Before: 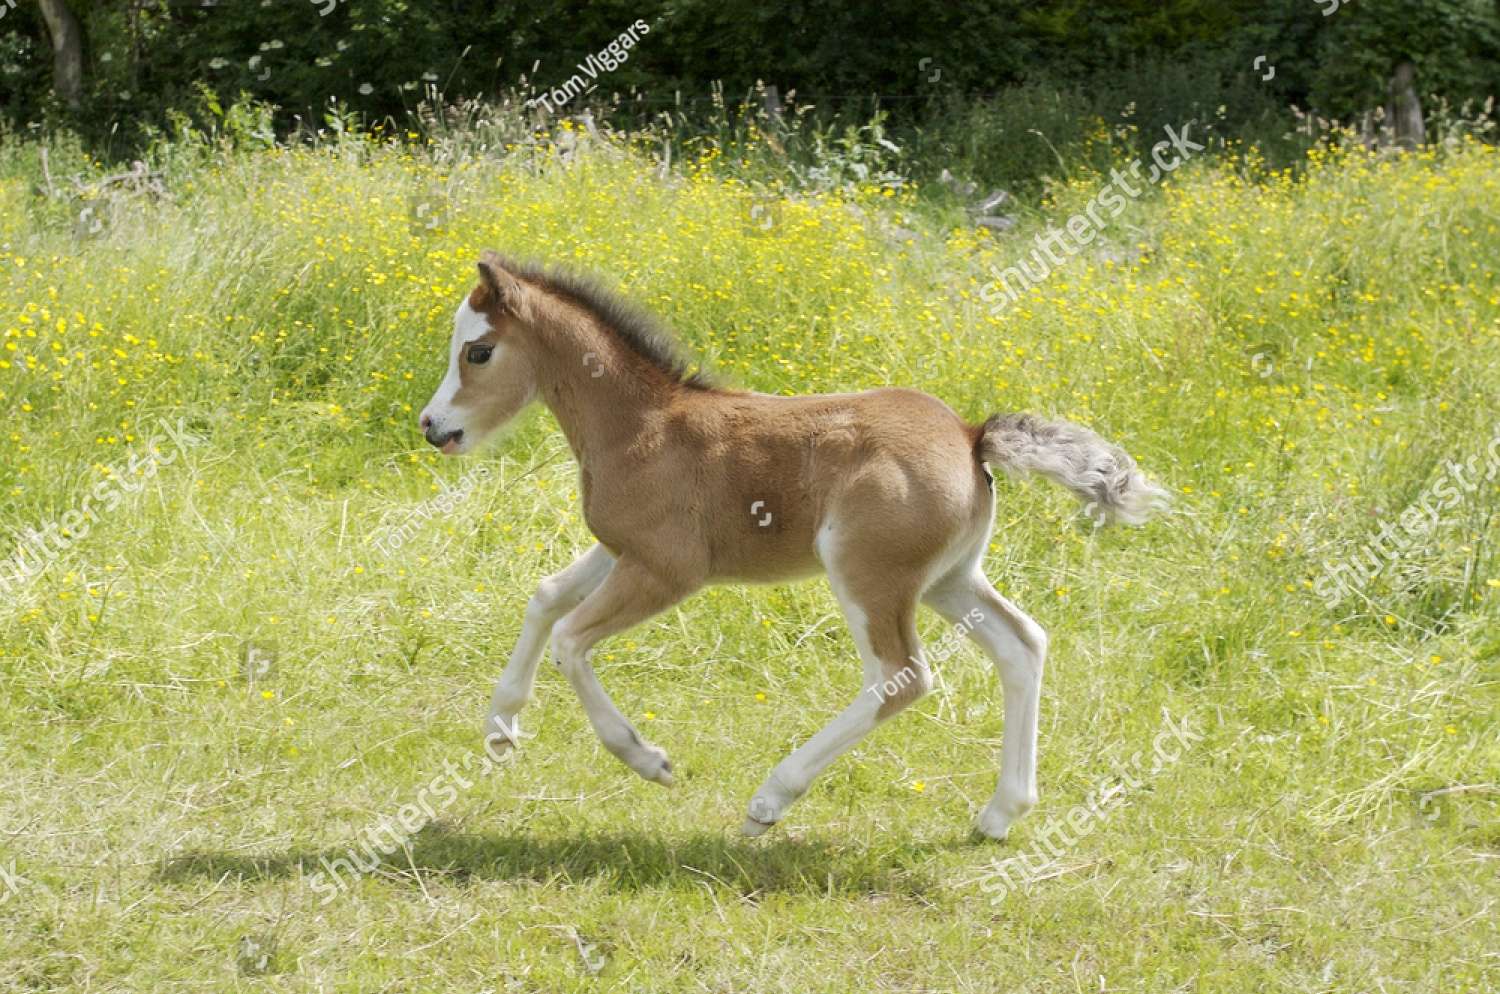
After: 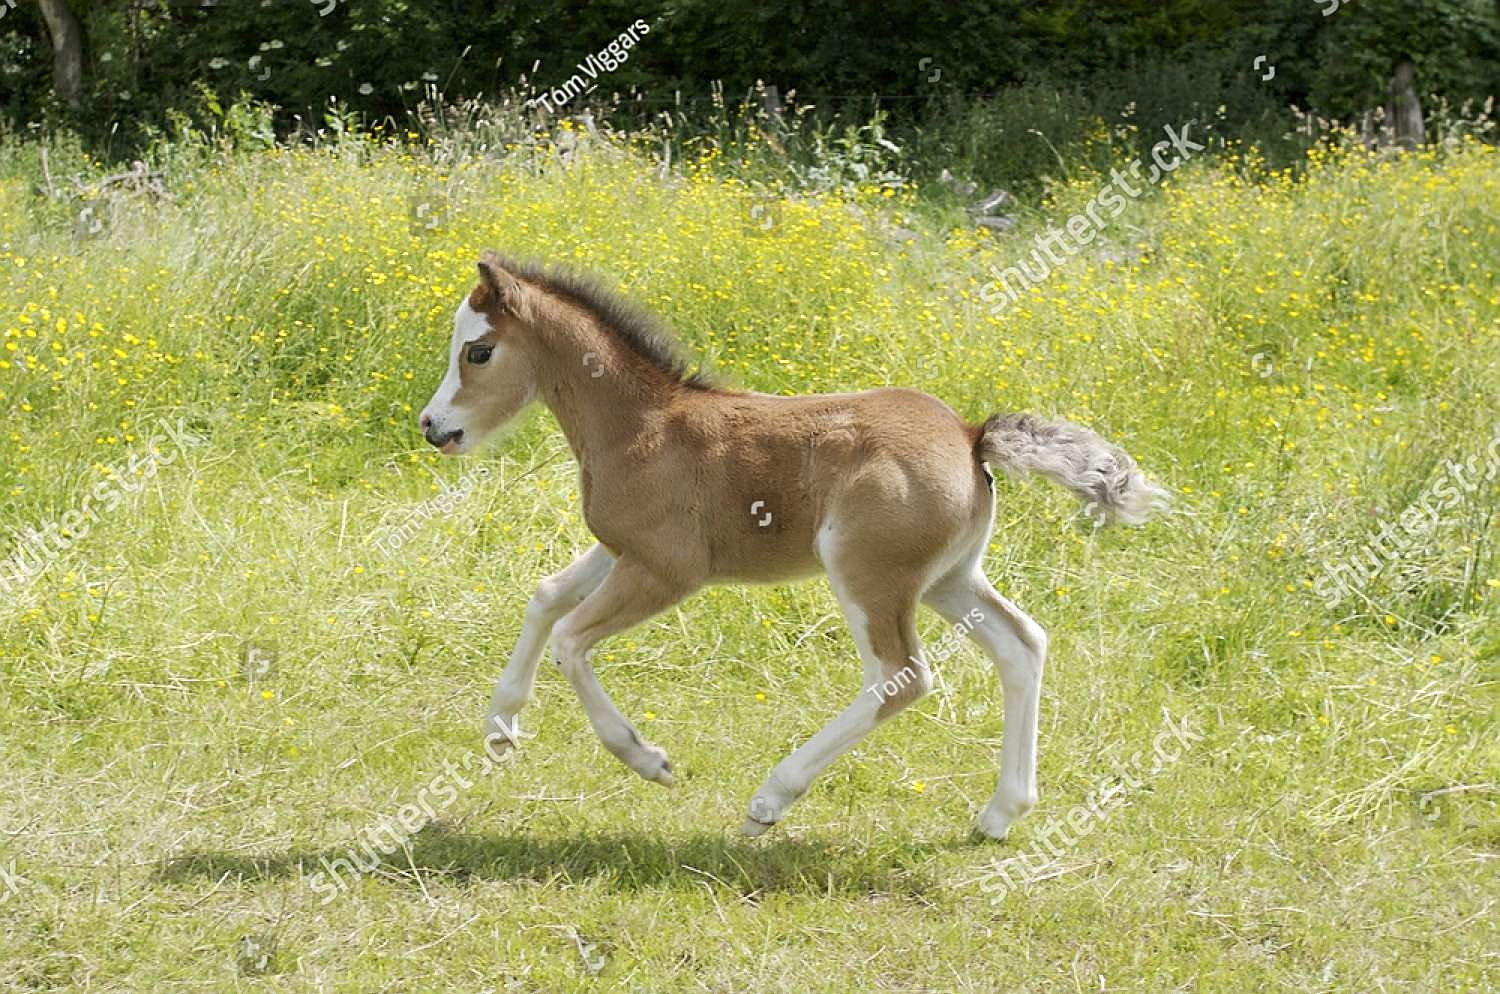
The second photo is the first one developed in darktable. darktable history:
contrast brightness saturation: saturation -0.033
sharpen: on, module defaults
